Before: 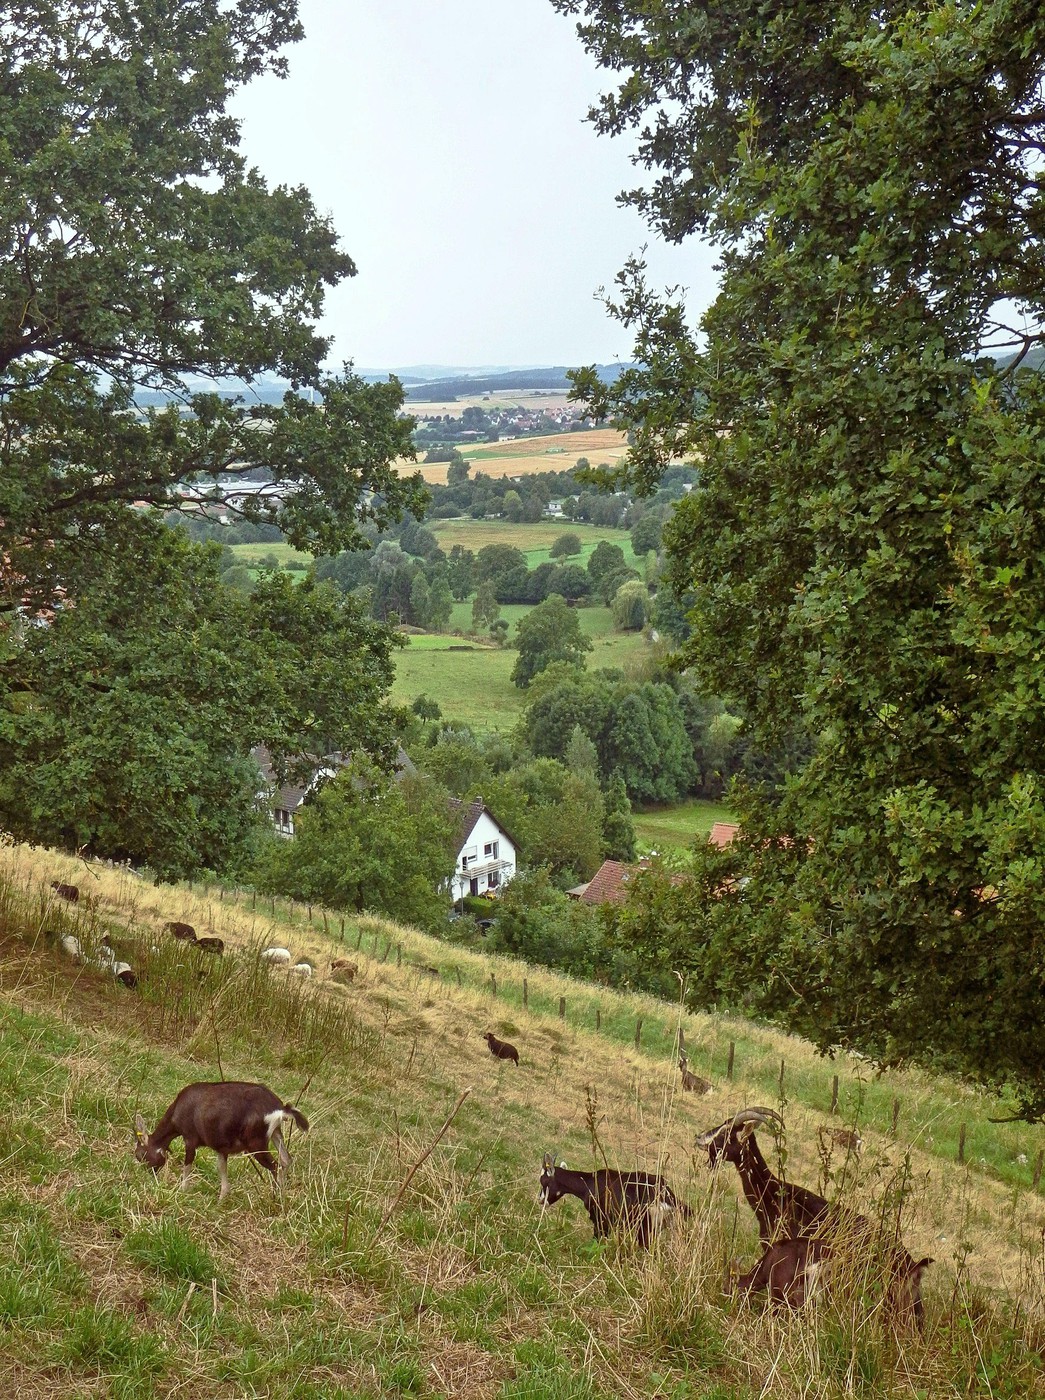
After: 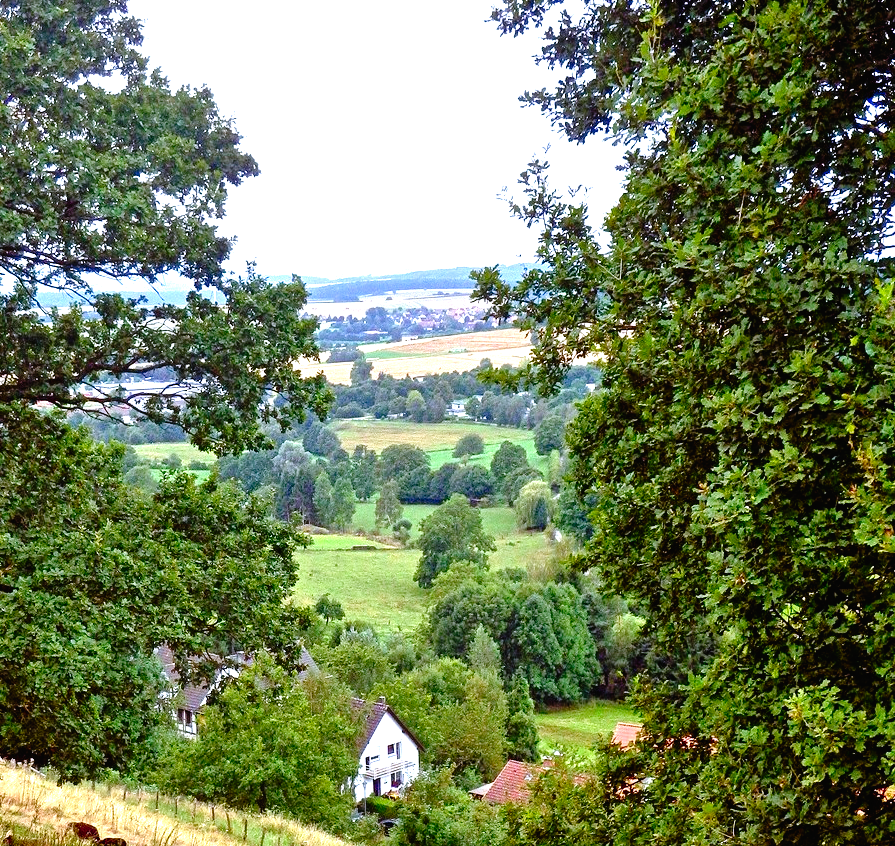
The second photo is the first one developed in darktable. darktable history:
levels: levels [0, 0.397, 0.955]
color calibration: illuminant custom, x 0.363, y 0.385, temperature 4528.03 K
crop and rotate: left 9.345%, top 7.22%, right 4.982%, bottom 32.331%
filmic rgb: black relative exposure -8.2 EV, white relative exposure 2.2 EV, threshold 3 EV, hardness 7.11, latitude 85.74%, contrast 1.696, highlights saturation mix -4%, shadows ↔ highlights balance -2.69%, preserve chrominance no, color science v5 (2021), contrast in shadows safe, contrast in highlights safe, enable highlight reconstruction true
